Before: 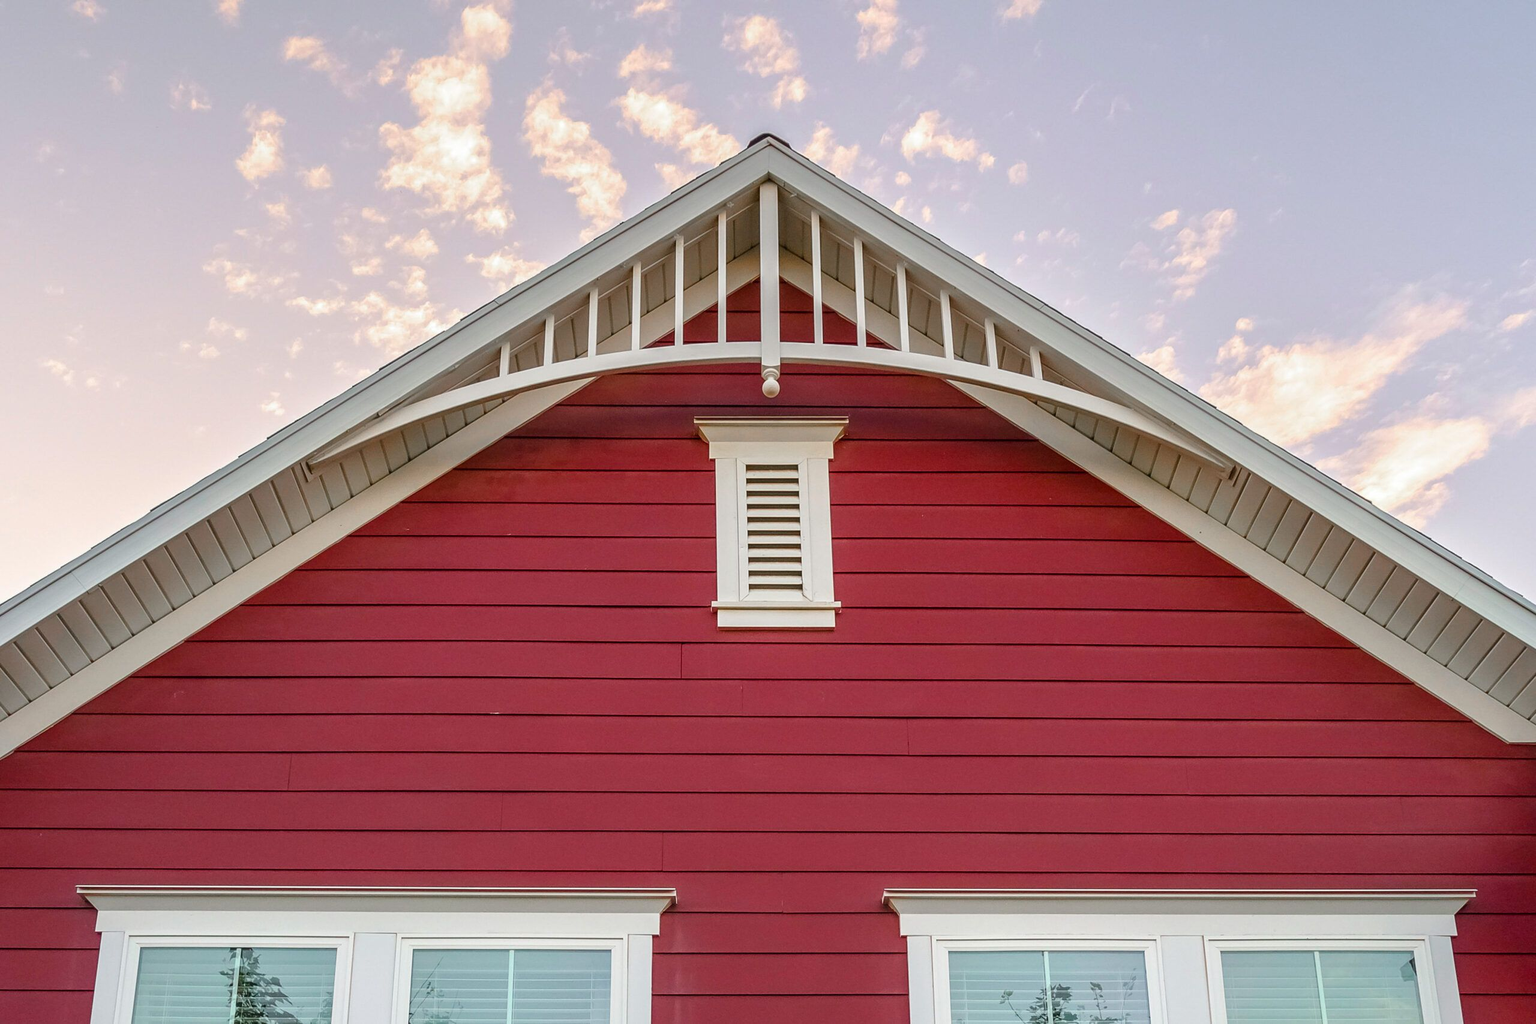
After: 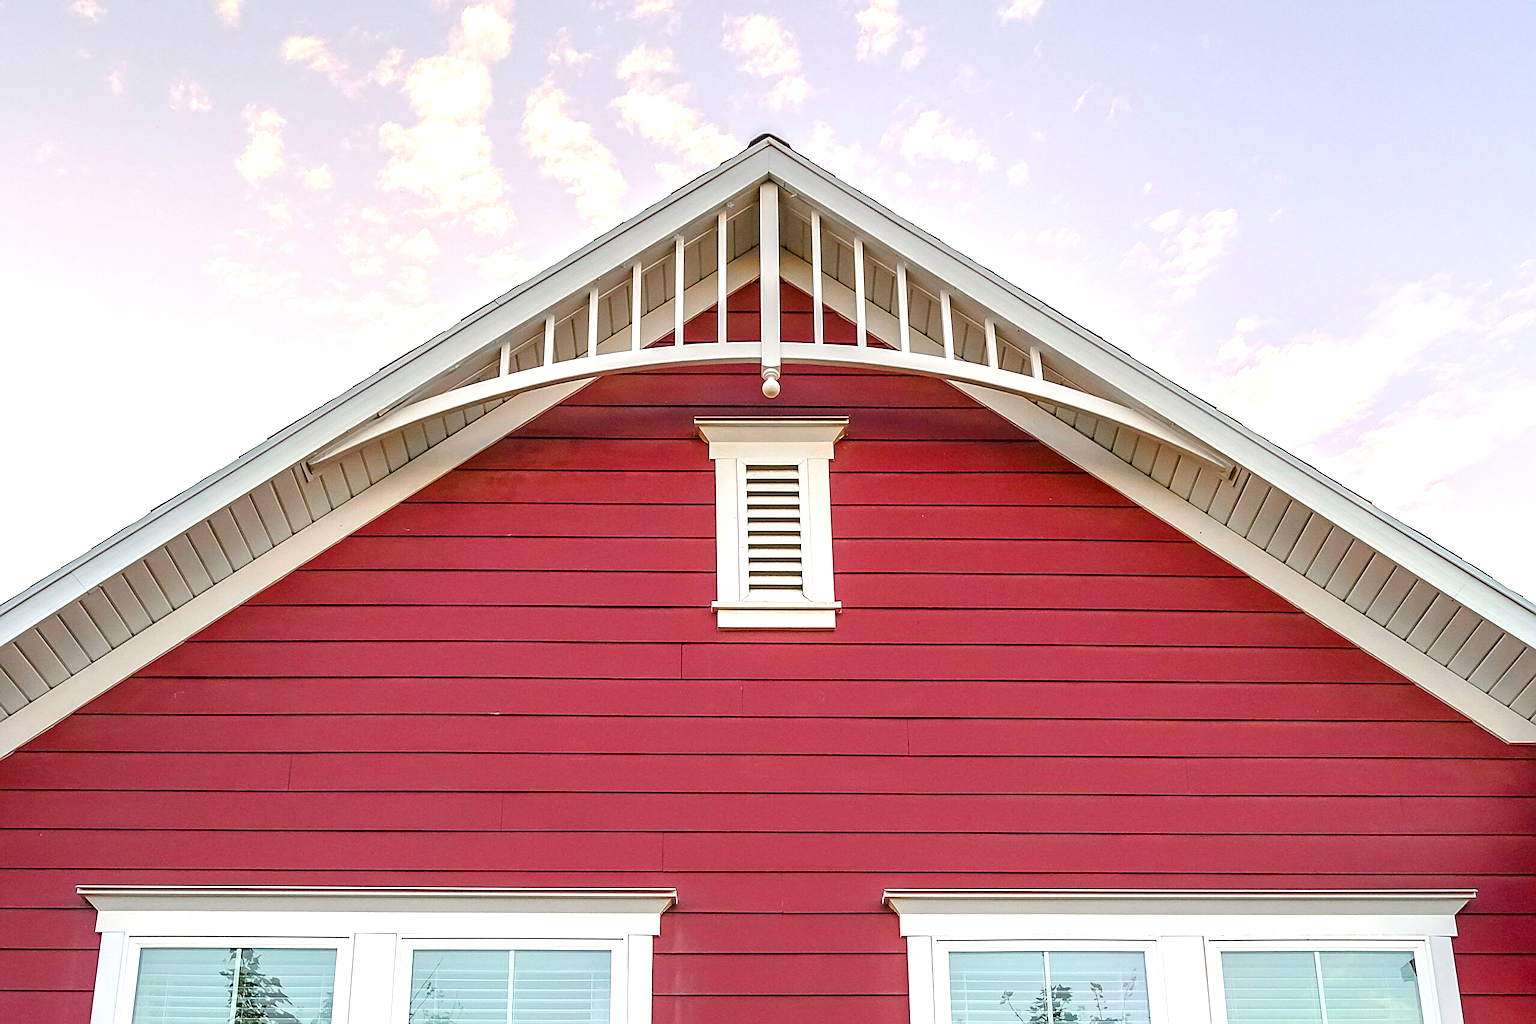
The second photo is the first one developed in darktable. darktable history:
sharpen: on, module defaults
exposure: black level correction 0.001, exposure 0.675 EV, compensate highlight preservation false
